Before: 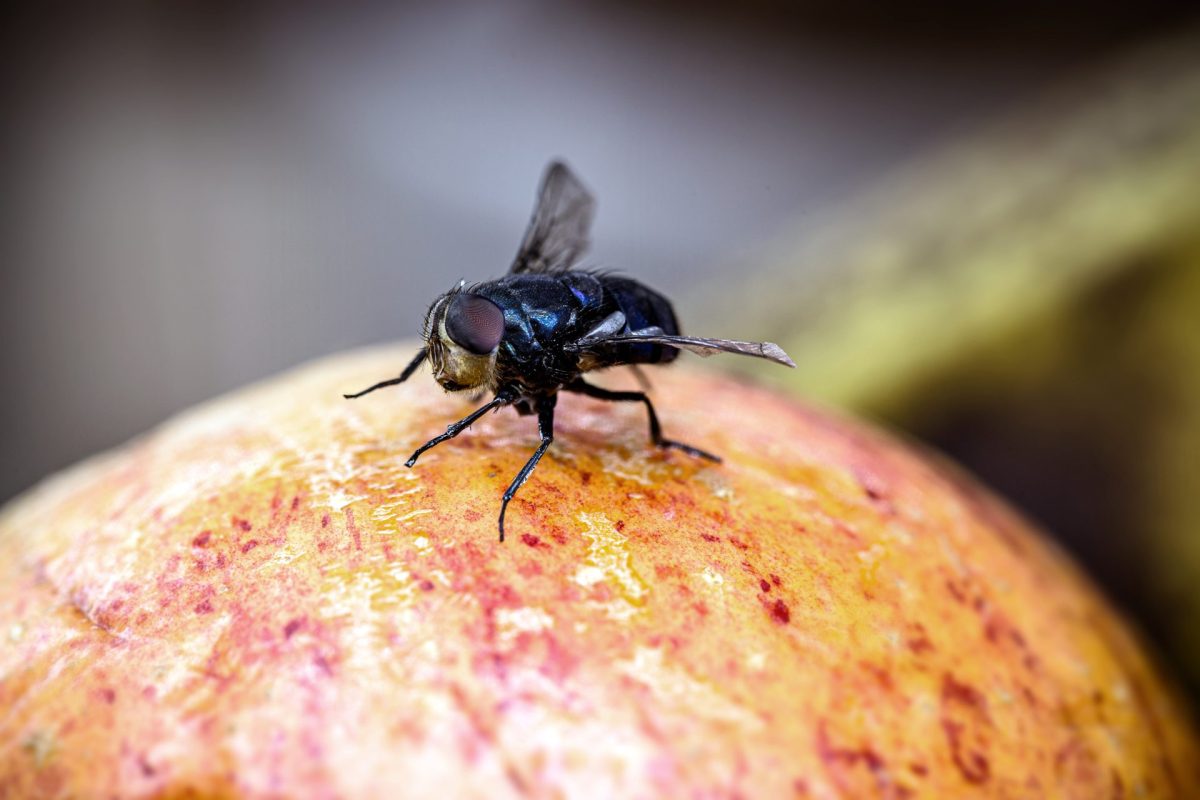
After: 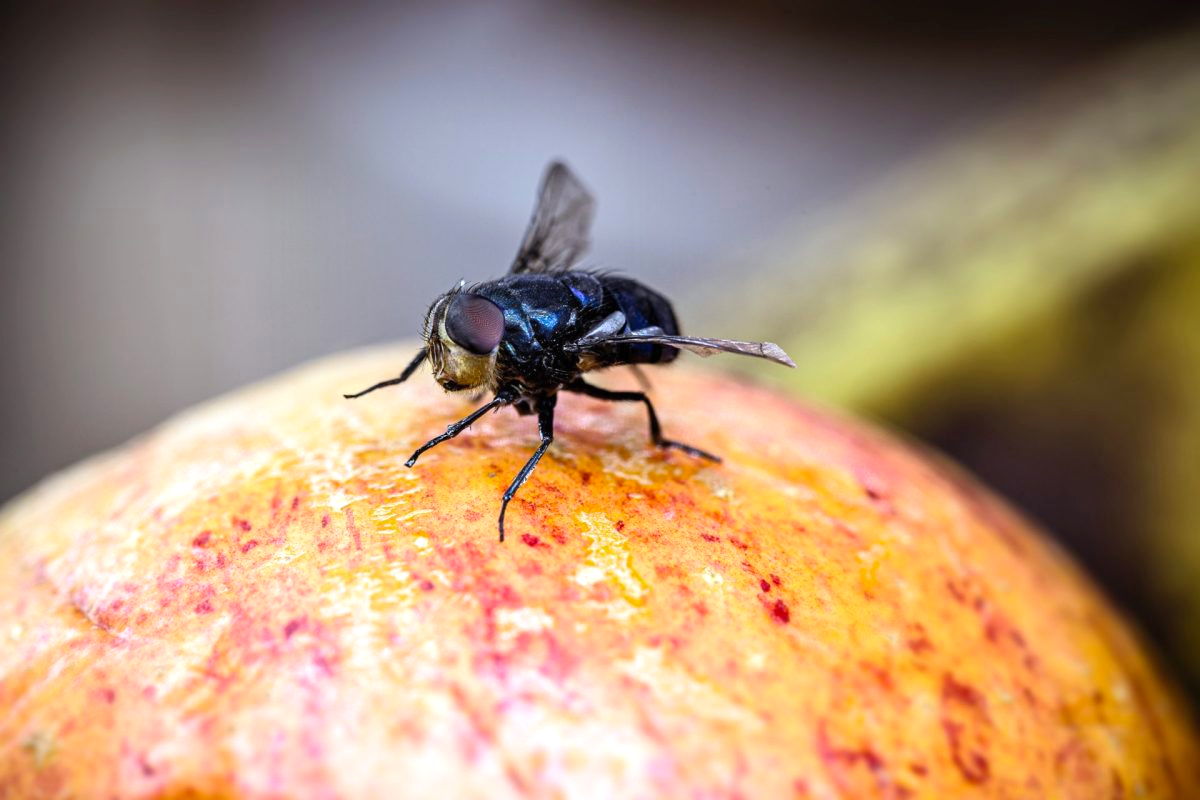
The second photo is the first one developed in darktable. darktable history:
exposure: exposure 0.078 EV, compensate highlight preservation false
contrast brightness saturation: contrast 0.07, brightness 0.08, saturation 0.18
